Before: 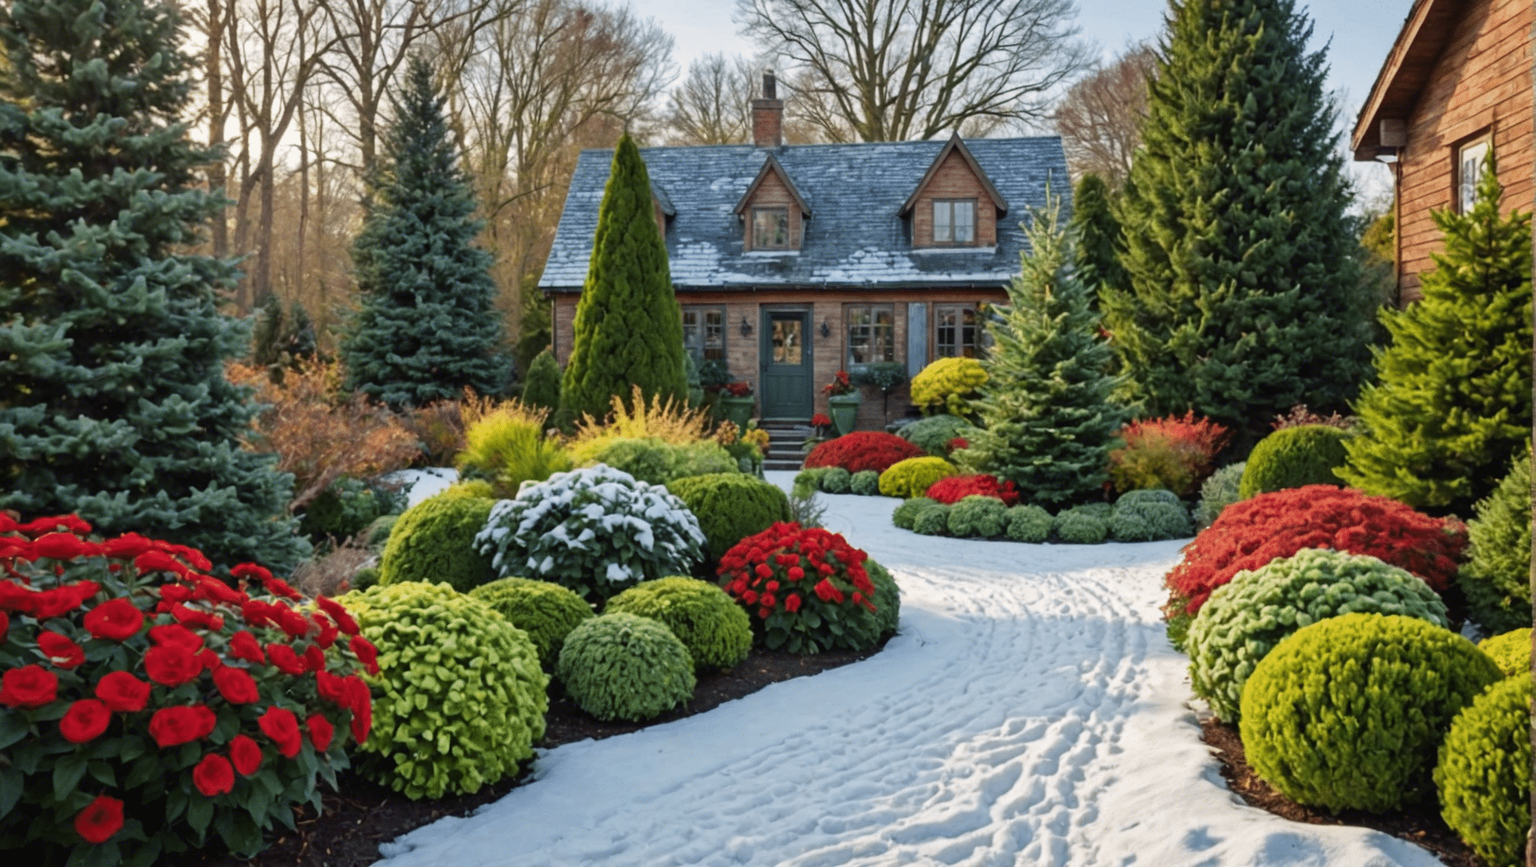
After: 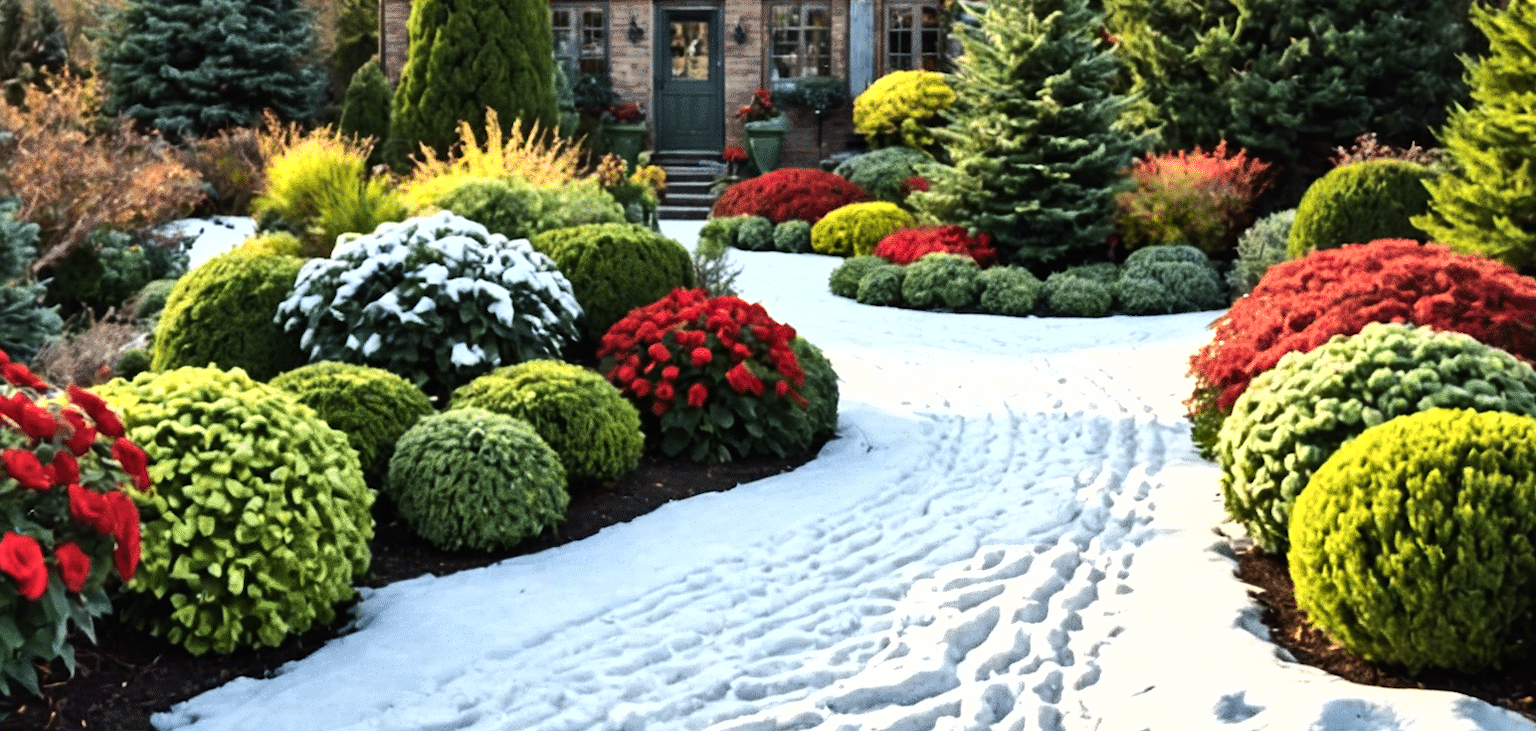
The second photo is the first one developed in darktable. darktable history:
crop and rotate: left 17.299%, top 35.115%, right 7.015%, bottom 1.024%
shadows and highlights: highlights color adjustment 0%, low approximation 0.01, soften with gaussian
tone equalizer: -8 EV -1.08 EV, -7 EV -1.01 EV, -6 EV -0.867 EV, -5 EV -0.578 EV, -3 EV 0.578 EV, -2 EV 0.867 EV, -1 EV 1.01 EV, +0 EV 1.08 EV, edges refinement/feathering 500, mask exposure compensation -1.57 EV, preserve details no
